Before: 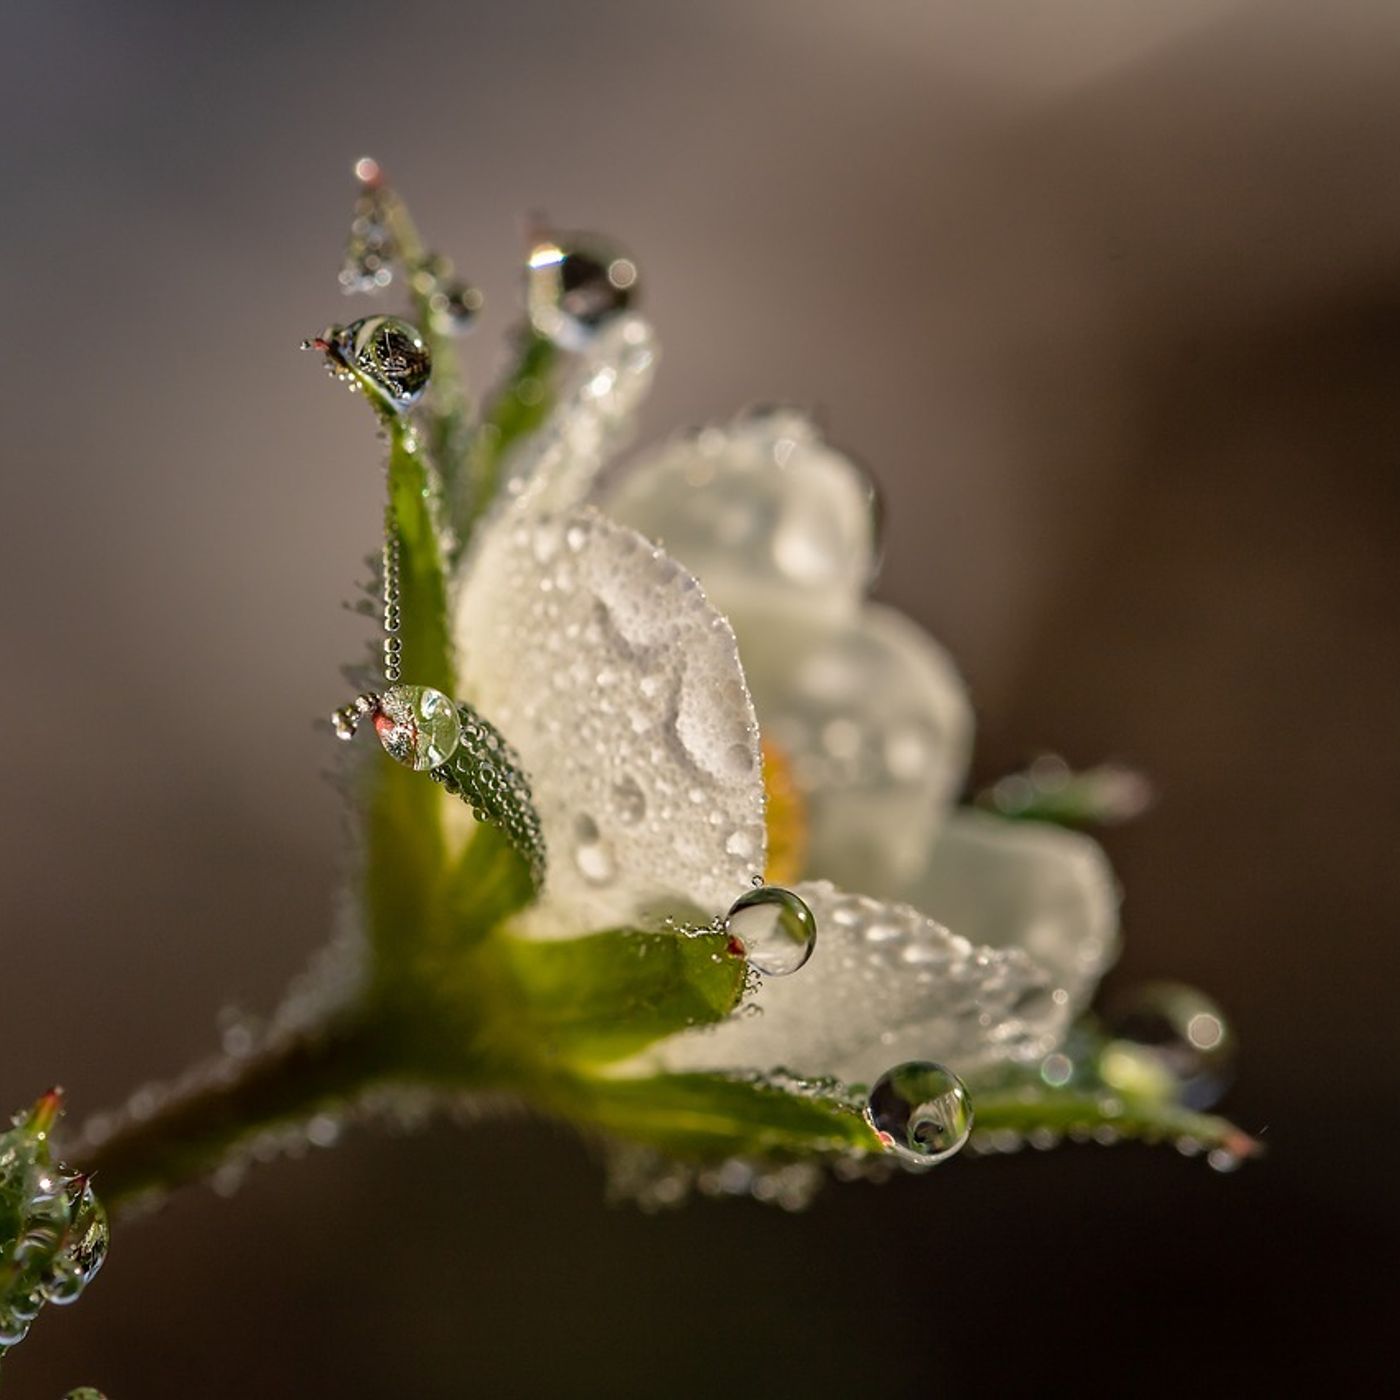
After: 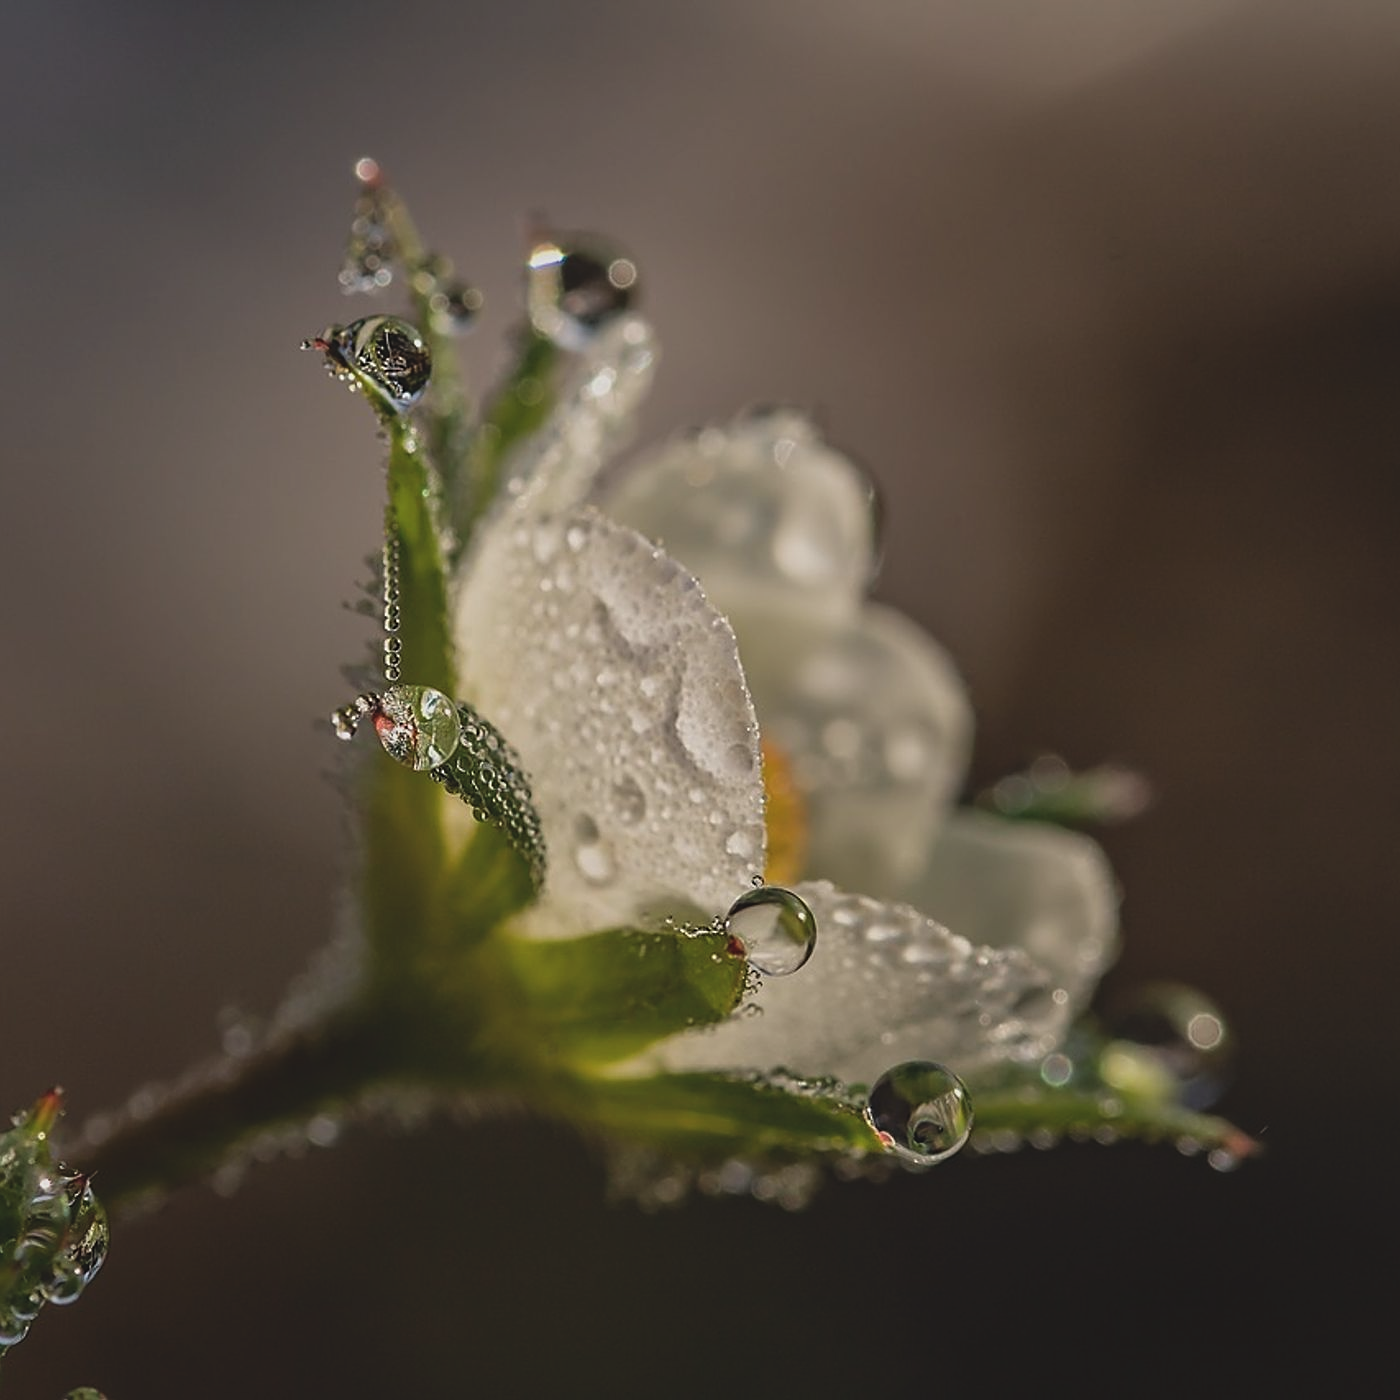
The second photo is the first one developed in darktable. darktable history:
exposure: black level correction -0.015, exposure -0.5 EV, compensate highlight preservation false
sharpen: on, module defaults
